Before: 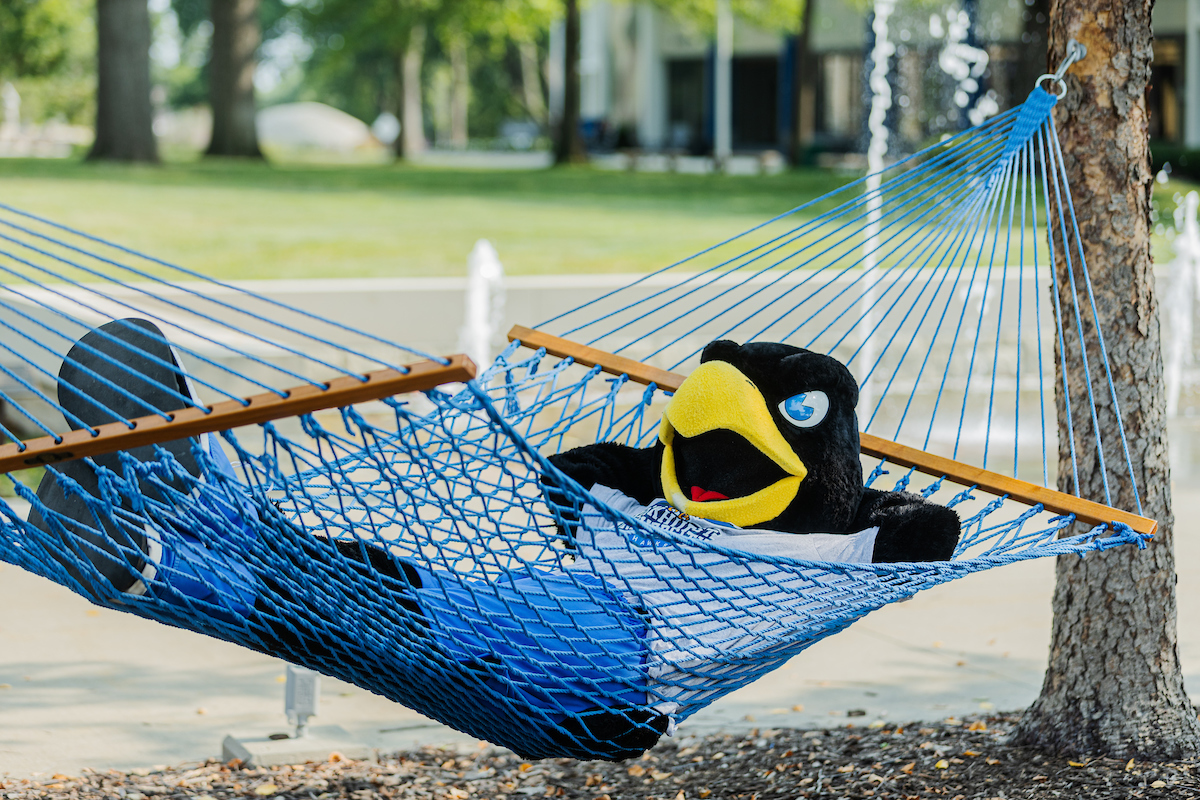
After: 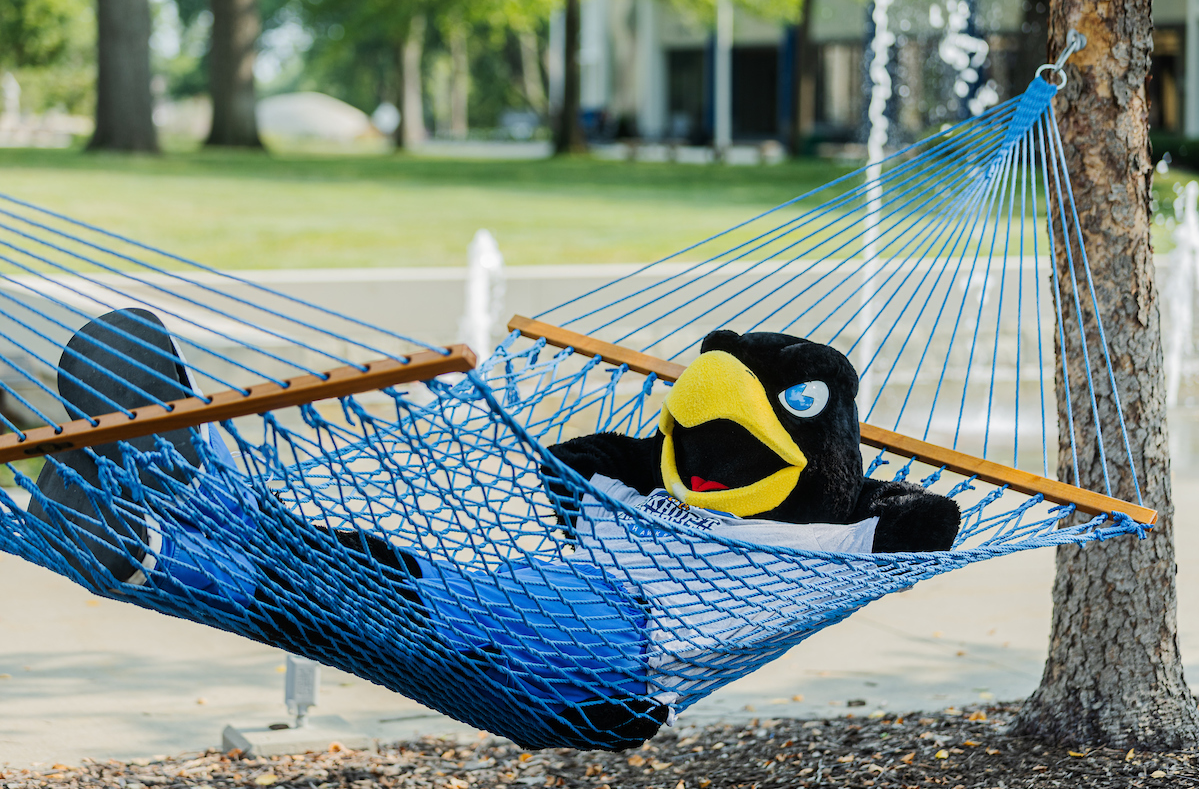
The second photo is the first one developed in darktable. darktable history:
crop: top 1.369%, right 0.082%
